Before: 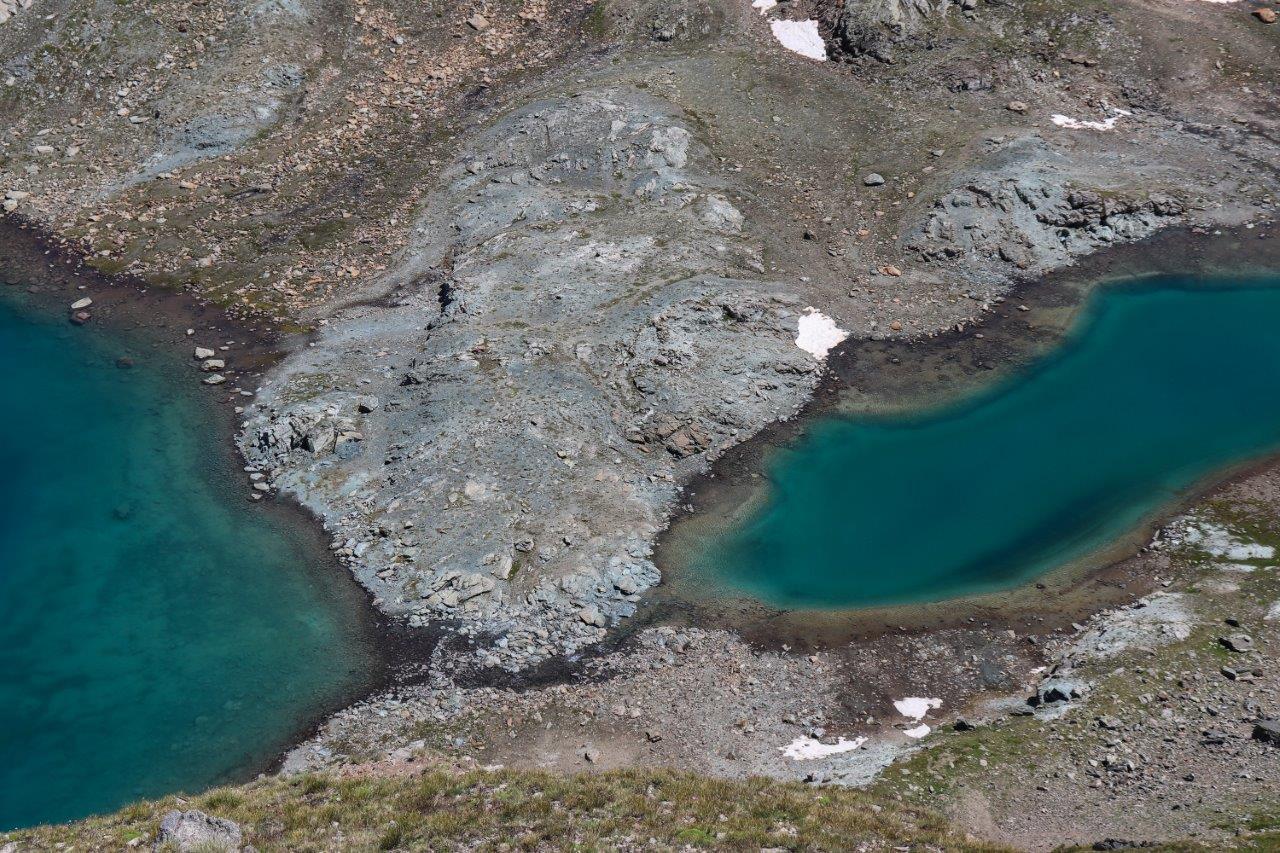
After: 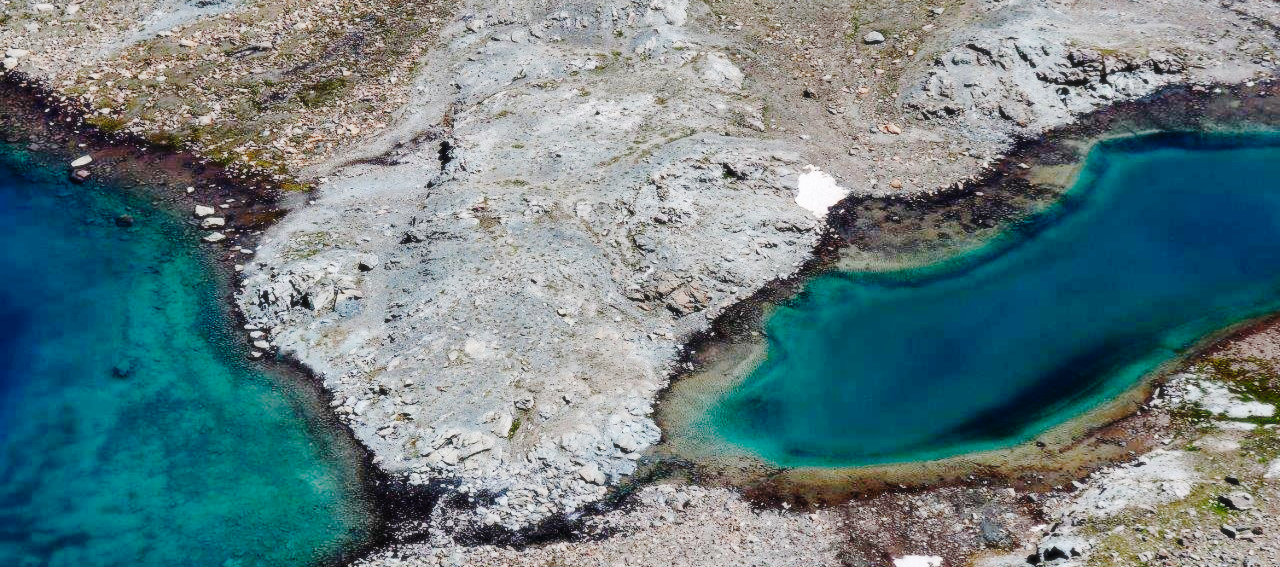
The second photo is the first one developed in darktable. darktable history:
shadows and highlights: shadows 37.27, highlights -28.18, soften with gaussian
soften: size 10%, saturation 50%, brightness 0.2 EV, mix 10%
base curve: curves: ch0 [(0, 0) (0.036, 0.01) (0.123, 0.254) (0.258, 0.504) (0.507, 0.748) (1, 1)], preserve colors none
crop: top 16.727%, bottom 16.727%
